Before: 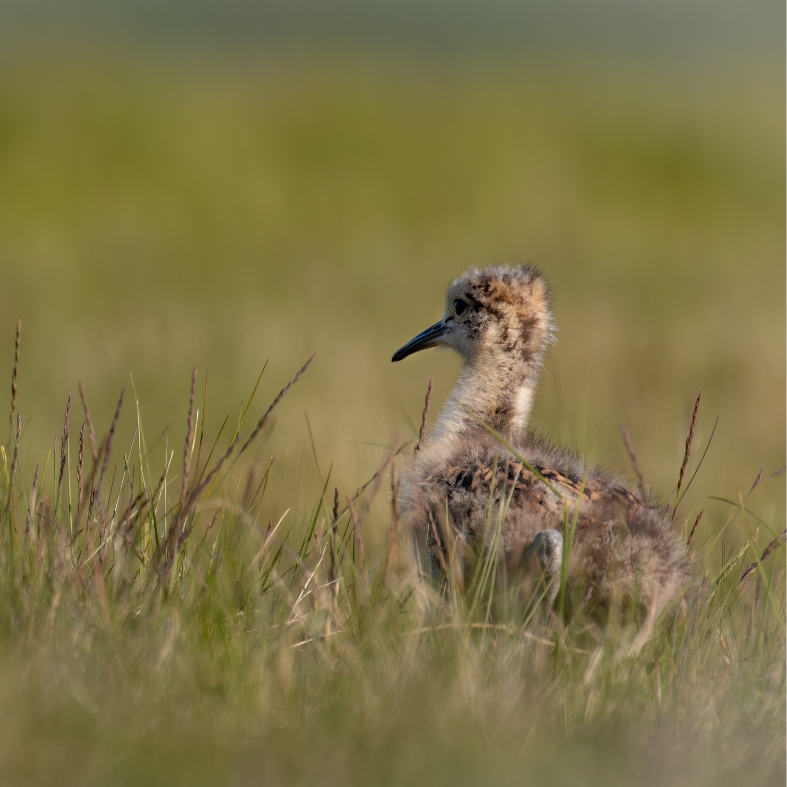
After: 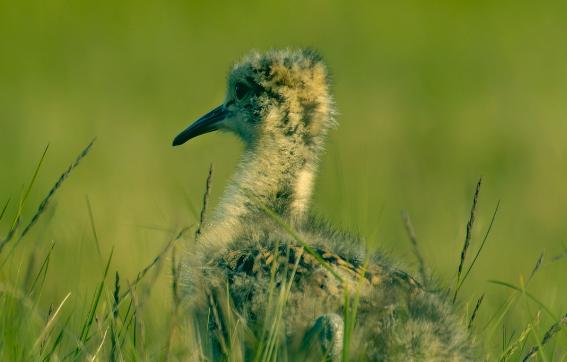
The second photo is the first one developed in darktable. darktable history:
color correction: highlights a* 2.21, highlights b* 34.52, shadows a* -36.19, shadows b* -6.12
crop and rotate: left 27.885%, top 27.616%, bottom 26.321%
shadows and highlights: soften with gaussian
